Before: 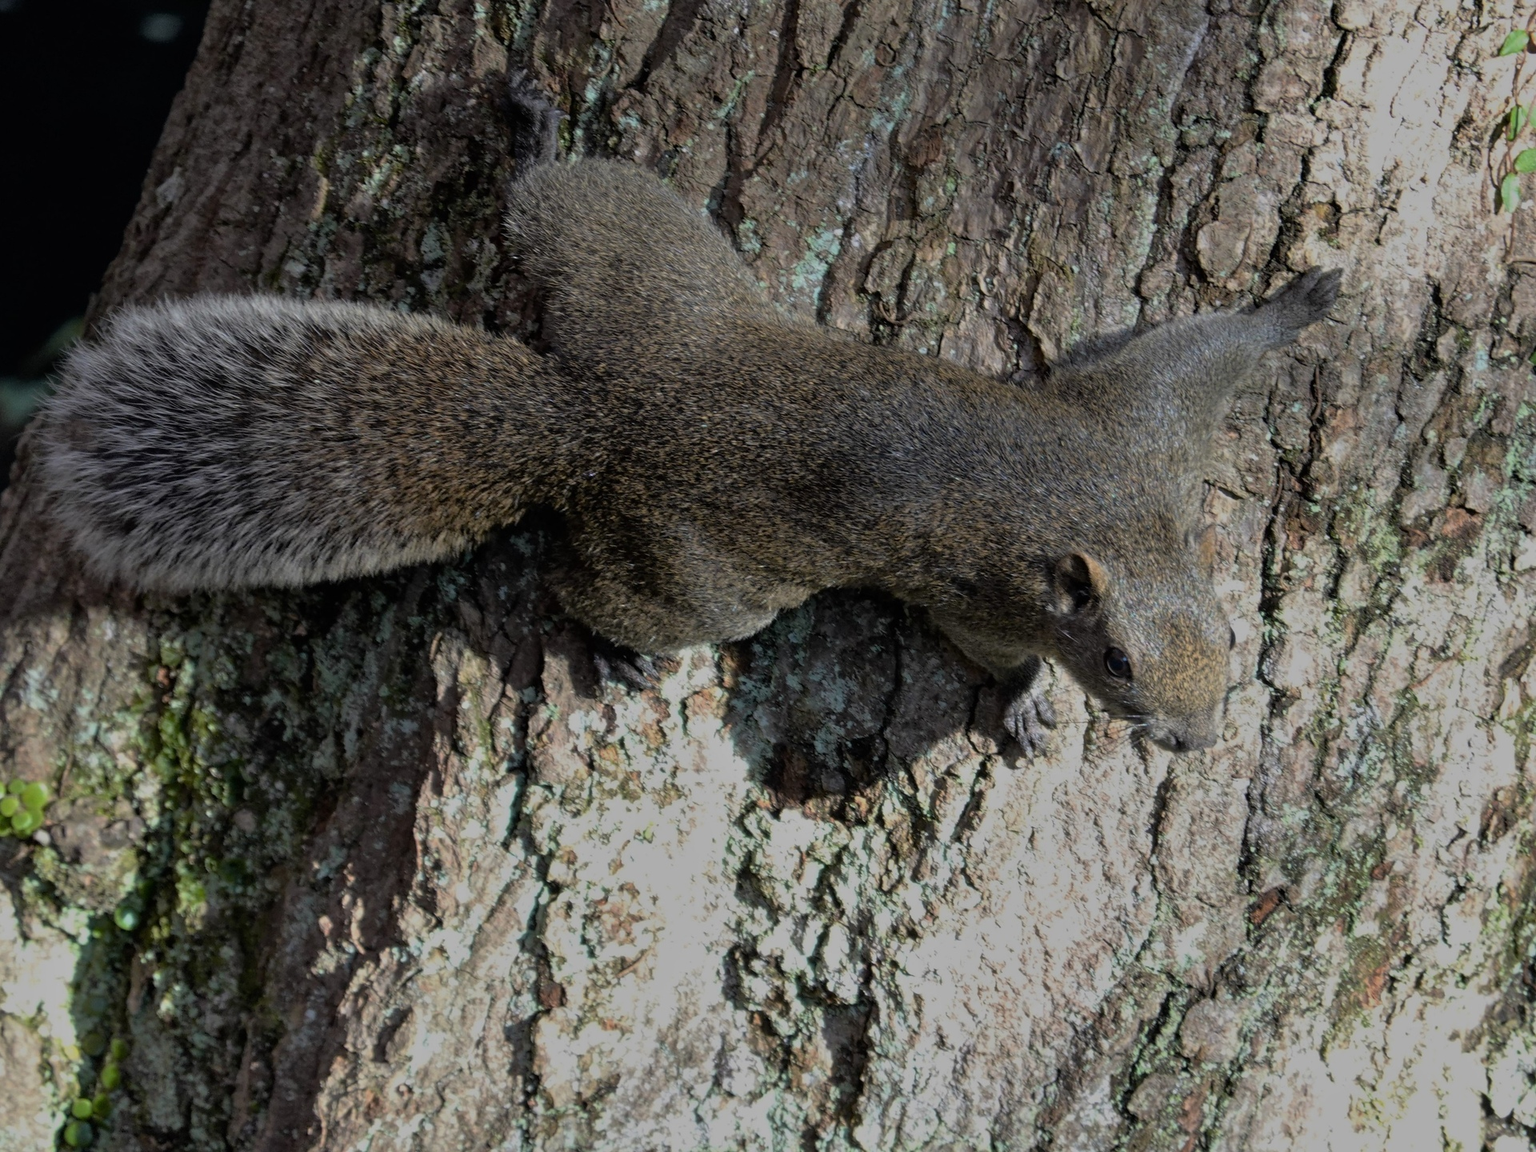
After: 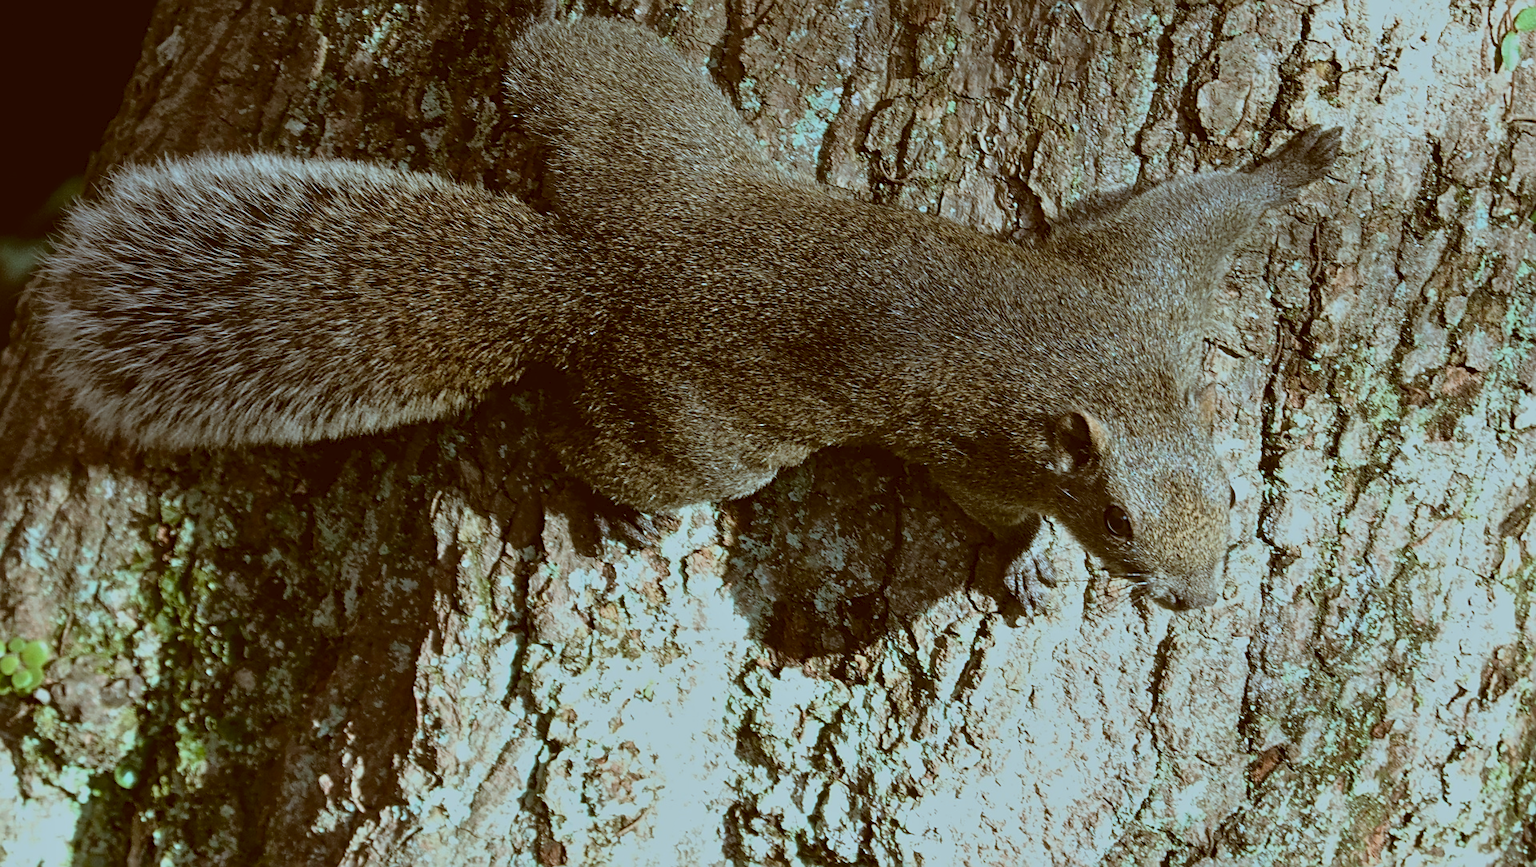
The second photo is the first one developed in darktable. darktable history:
crop and rotate: top 12.324%, bottom 12.376%
sharpen: on, module defaults
color correction: highlights a* -13.86, highlights b* -16.7, shadows a* 9.99, shadows b* 29.88
tone curve: curves: ch0 [(0, 0) (0.003, 0.049) (0.011, 0.052) (0.025, 0.061) (0.044, 0.08) (0.069, 0.101) (0.1, 0.119) (0.136, 0.139) (0.177, 0.172) (0.224, 0.222) (0.277, 0.292) (0.335, 0.367) (0.399, 0.444) (0.468, 0.538) (0.543, 0.623) (0.623, 0.713) (0.709, 0.784) (0.801, 0.844) (0.898, 0.916) (1, 1)], color space Lab, independent channels, preserve colors none
